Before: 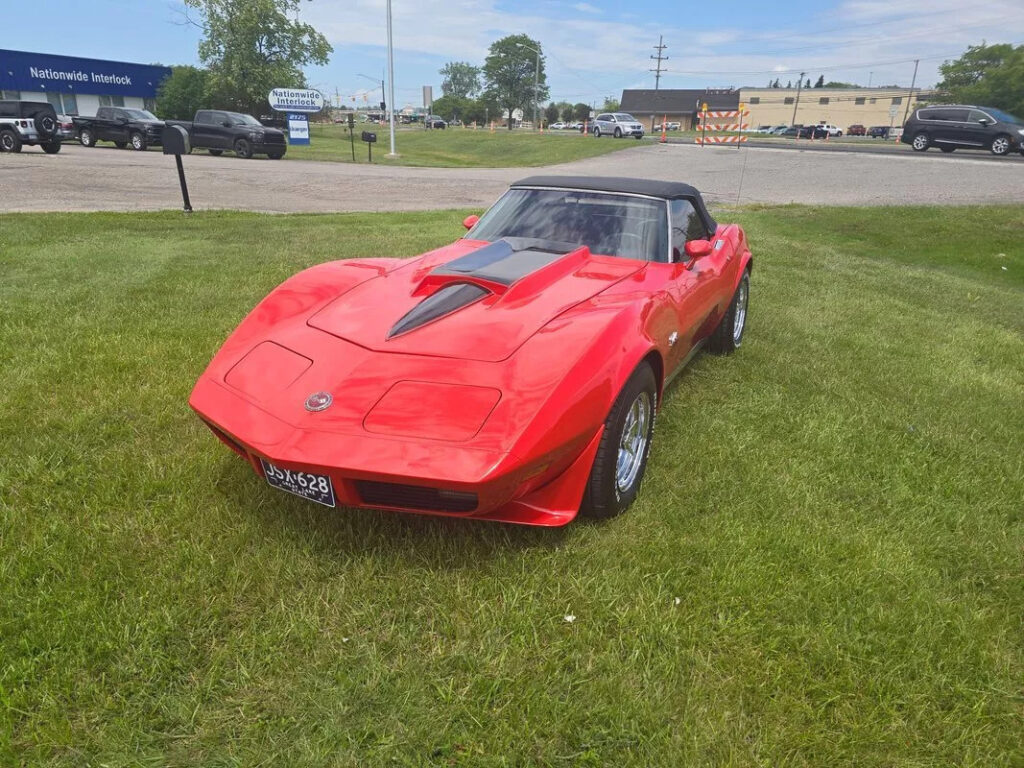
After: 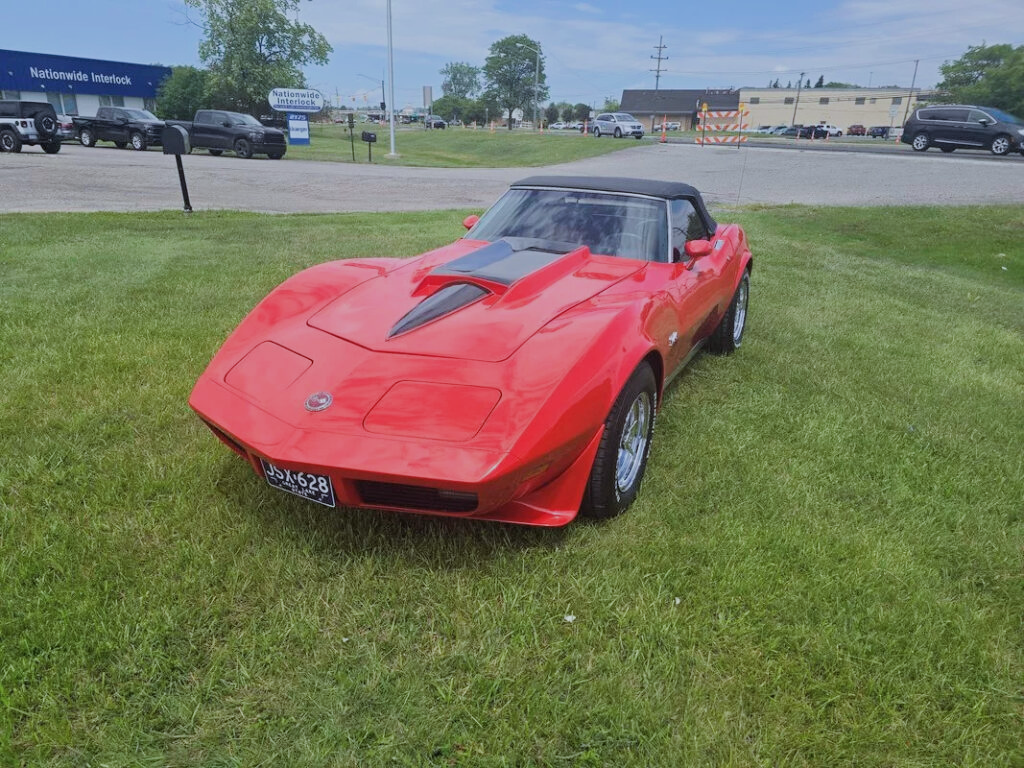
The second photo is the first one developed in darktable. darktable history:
filmic rgb: black relative exposure -7.65 EV, white relative exposure 4.56 EV, hardness 3.61
color calibration: x 0.372, y 0.387, temperature 4285.66 K
